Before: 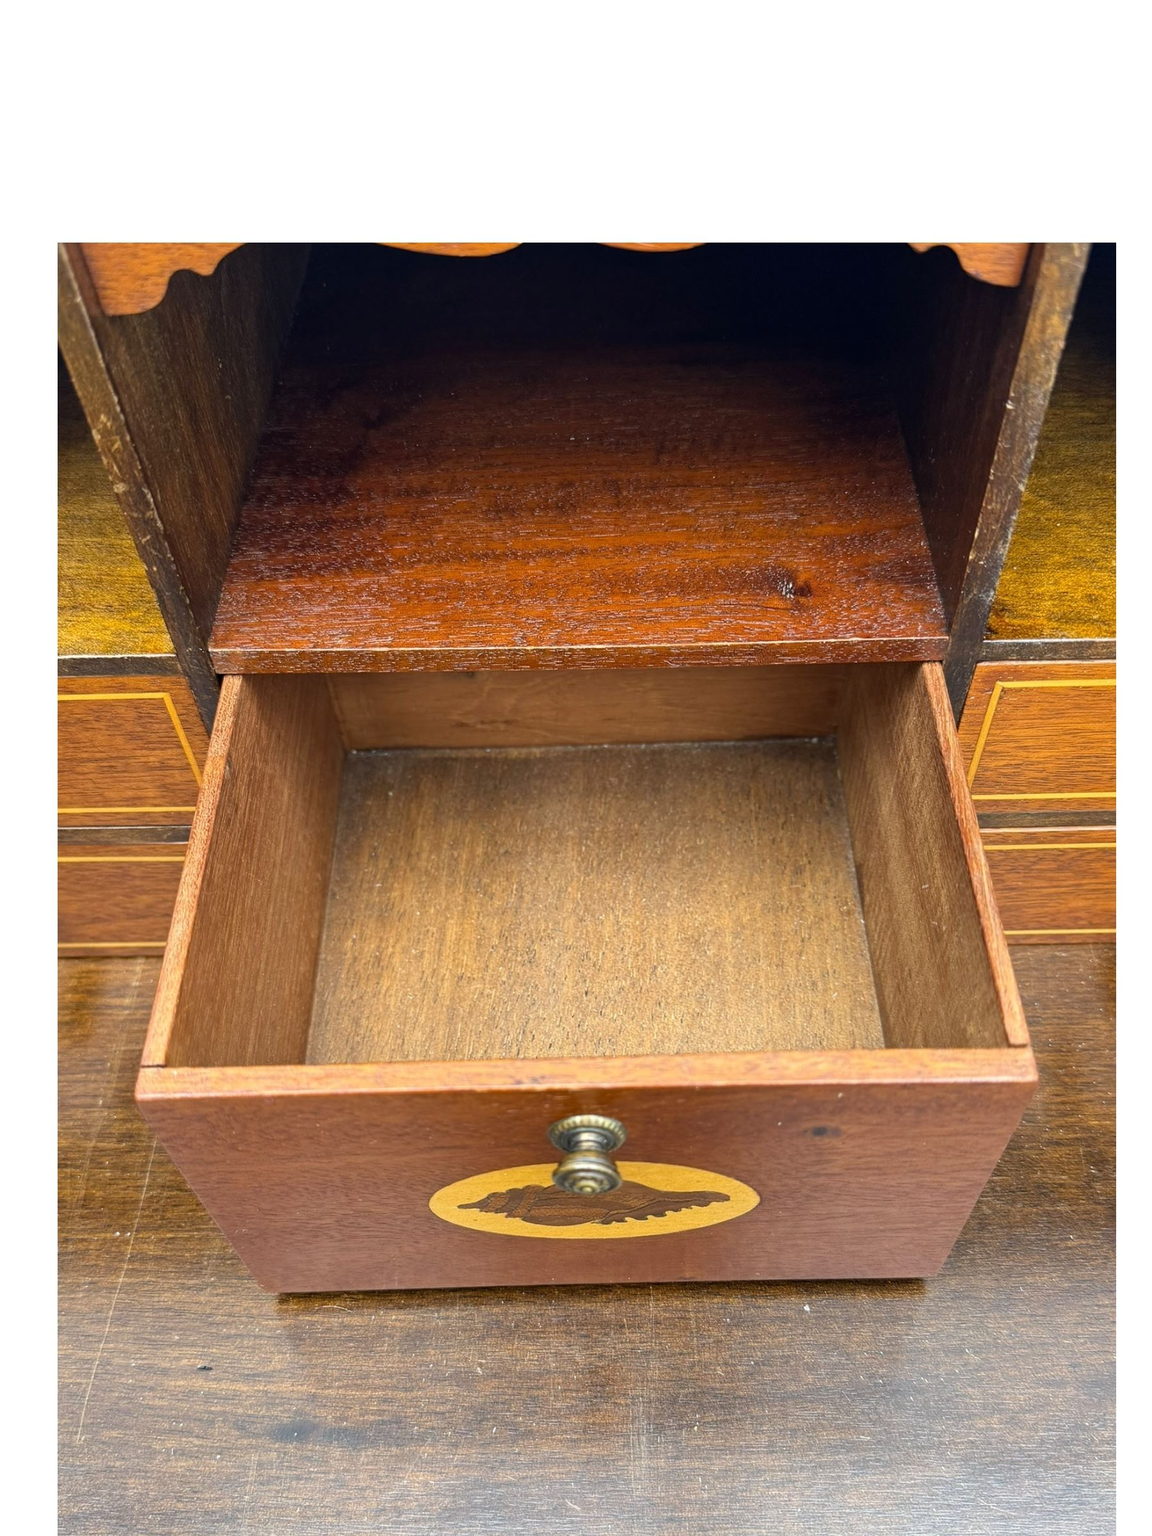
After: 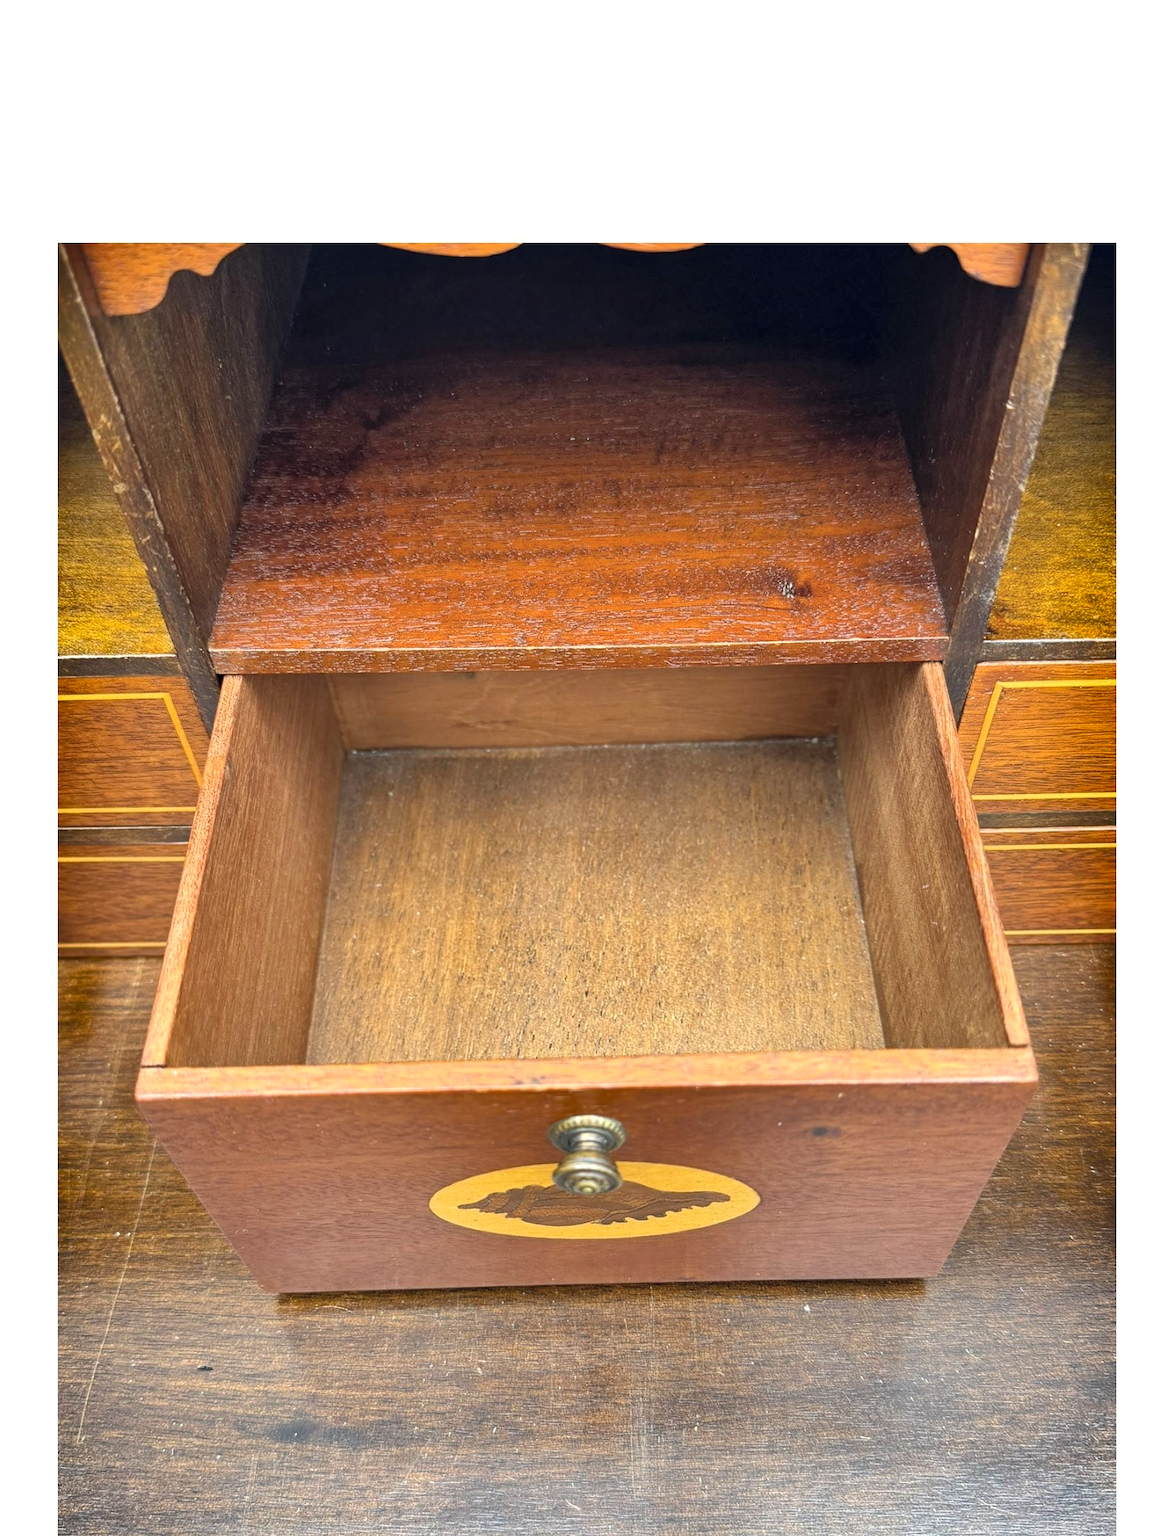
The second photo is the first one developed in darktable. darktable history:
exposure: black level correction 0.001, exposure 0.138 EV, compensate highlight preservation false
shadows and highlights: radius 118.9, shadows 42.6, highlights -61.65, soften with gaussian
contrast brightness saturation: brightness 0.144
